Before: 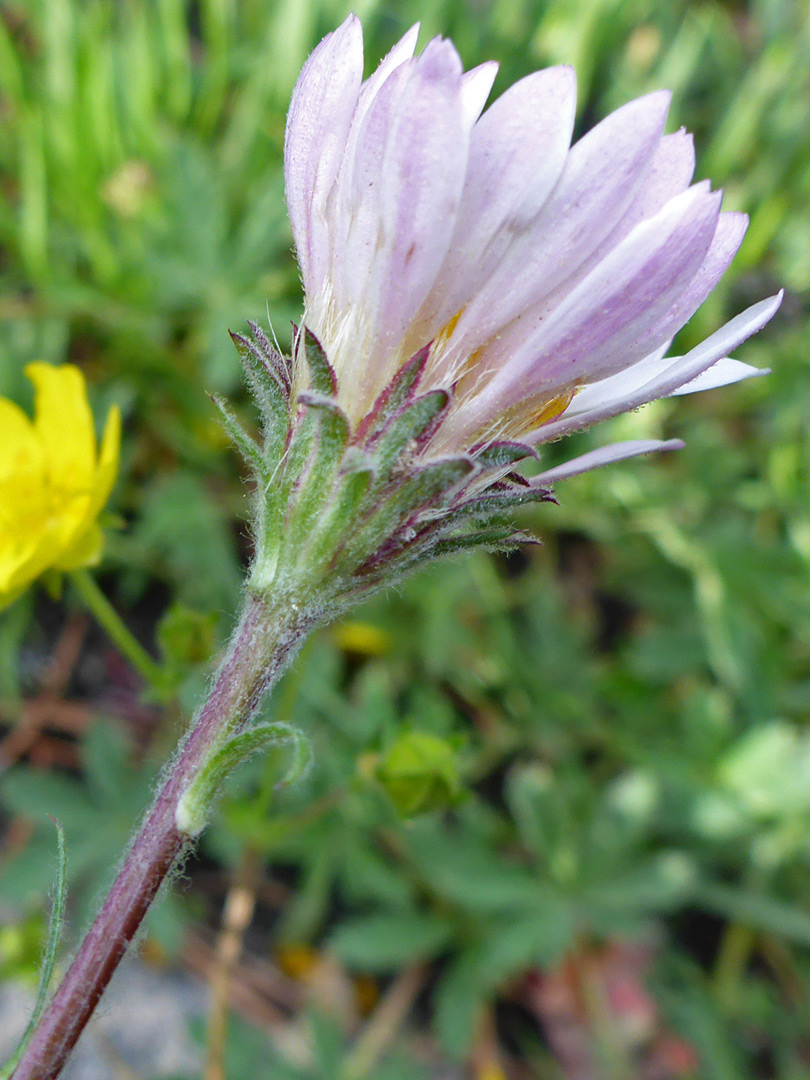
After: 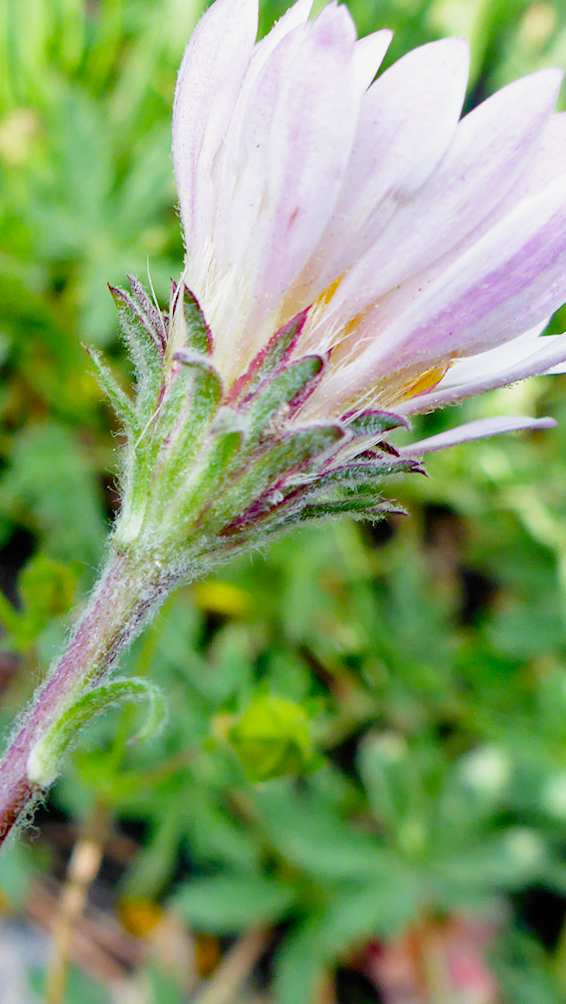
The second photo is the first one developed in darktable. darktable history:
filmic rgb: black relative exposure -7.76 EV, white relative exposure 4.41 EV, threshold 2.97 EV, target black luminance 0%, hardness 3.76, latitude 50.63%, contrast 1.07, highlights saturation mix 9.53%, shadows ↔ highlights balance -0.251%, preserve chrominance no, color science v5 (2021), iterations of high-quality reconstruction 0, enable highlight reconstruction true
crop and rotate: angle -3.25°, left 14.038%, top 0.039%, right 10.876%, bottom 0.051%
exposure: black level correction 0, exposure 0.699 EV, compensate highlight preservation false
